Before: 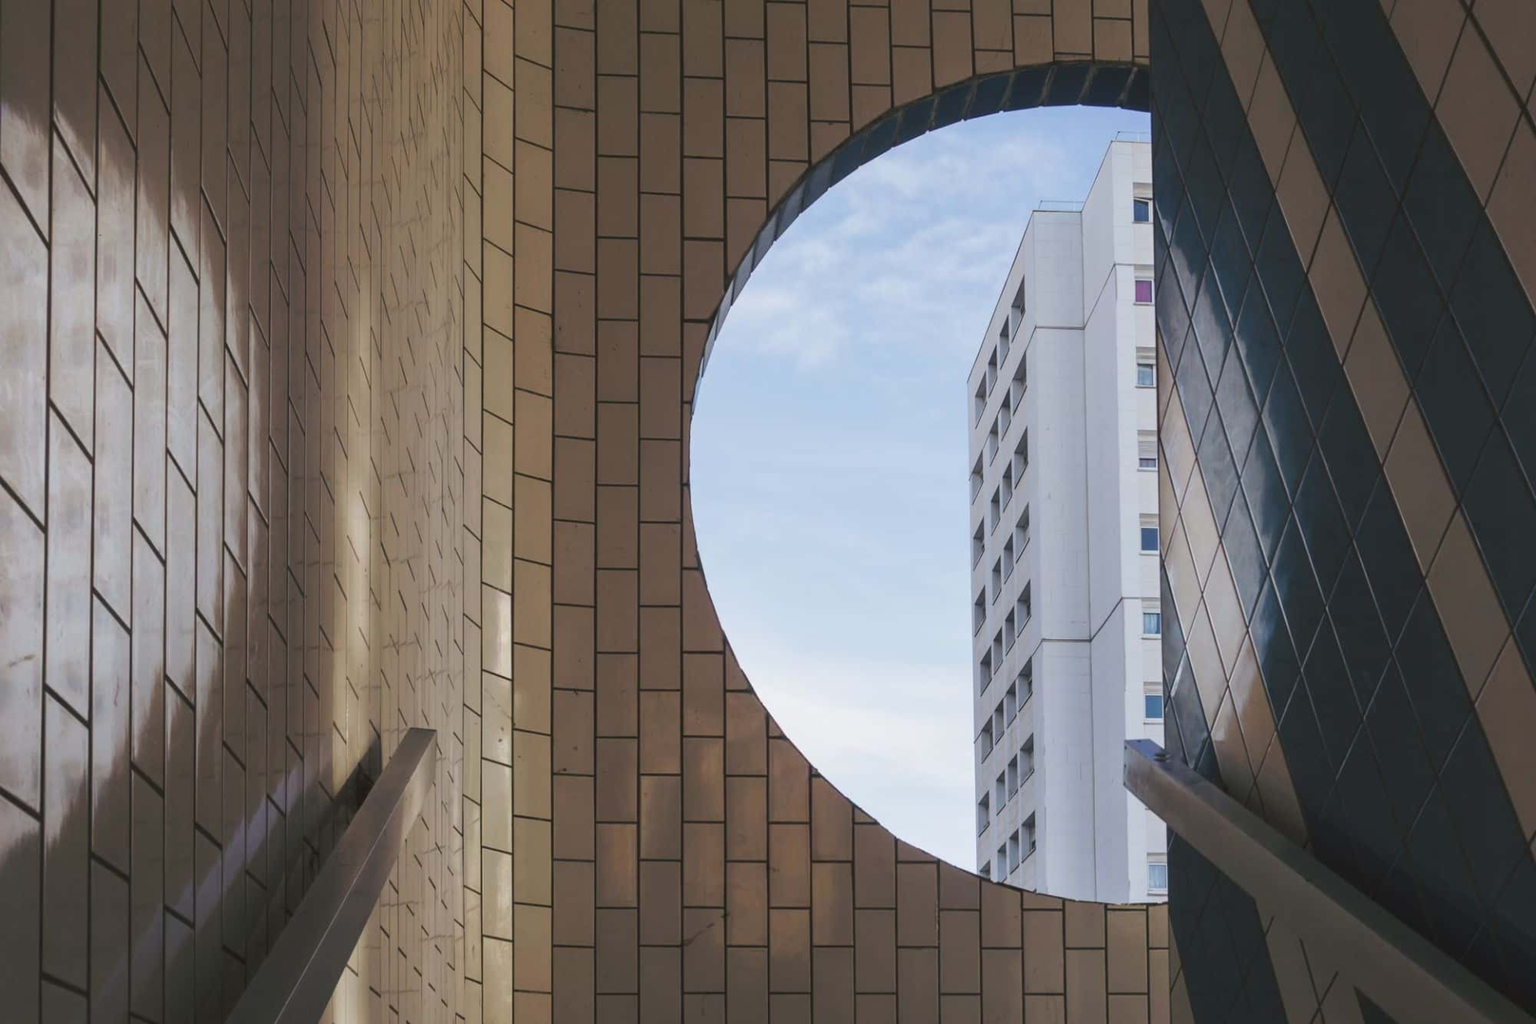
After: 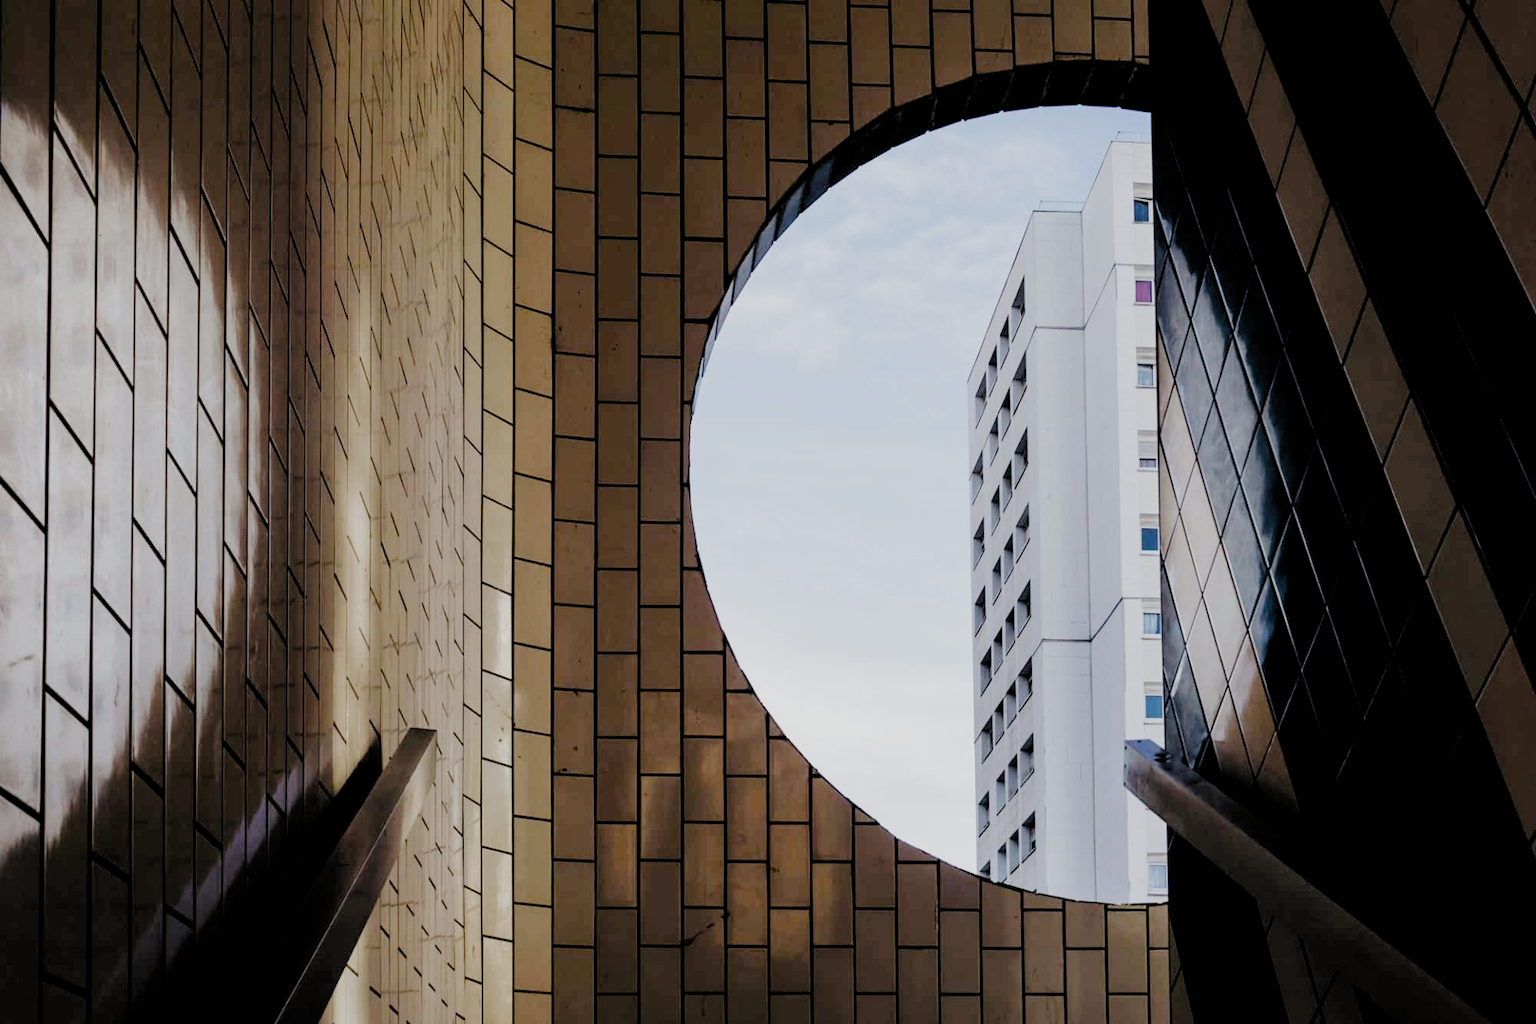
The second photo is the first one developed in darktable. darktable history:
tone equalizer: -8 EV -0.417 EV, -7 EV -0.389 EV, -6 EV -0.333 EV, -5 EV -0.222 EV, -3 EV 0.222 EV, -2 EV 0.333 EV, -1 EV 0.389 EV, +0 EV 0.417 EV, edges refinement/feathering 500, mask exposure compensation -1.57 EV, preserve details no
filmic rgb: black relative exposure -2.85 EV, white relative exposure 4.56 EV, hardness 1.77, contrast 1.25, preserve chrominance no, color science v5 (2021)
